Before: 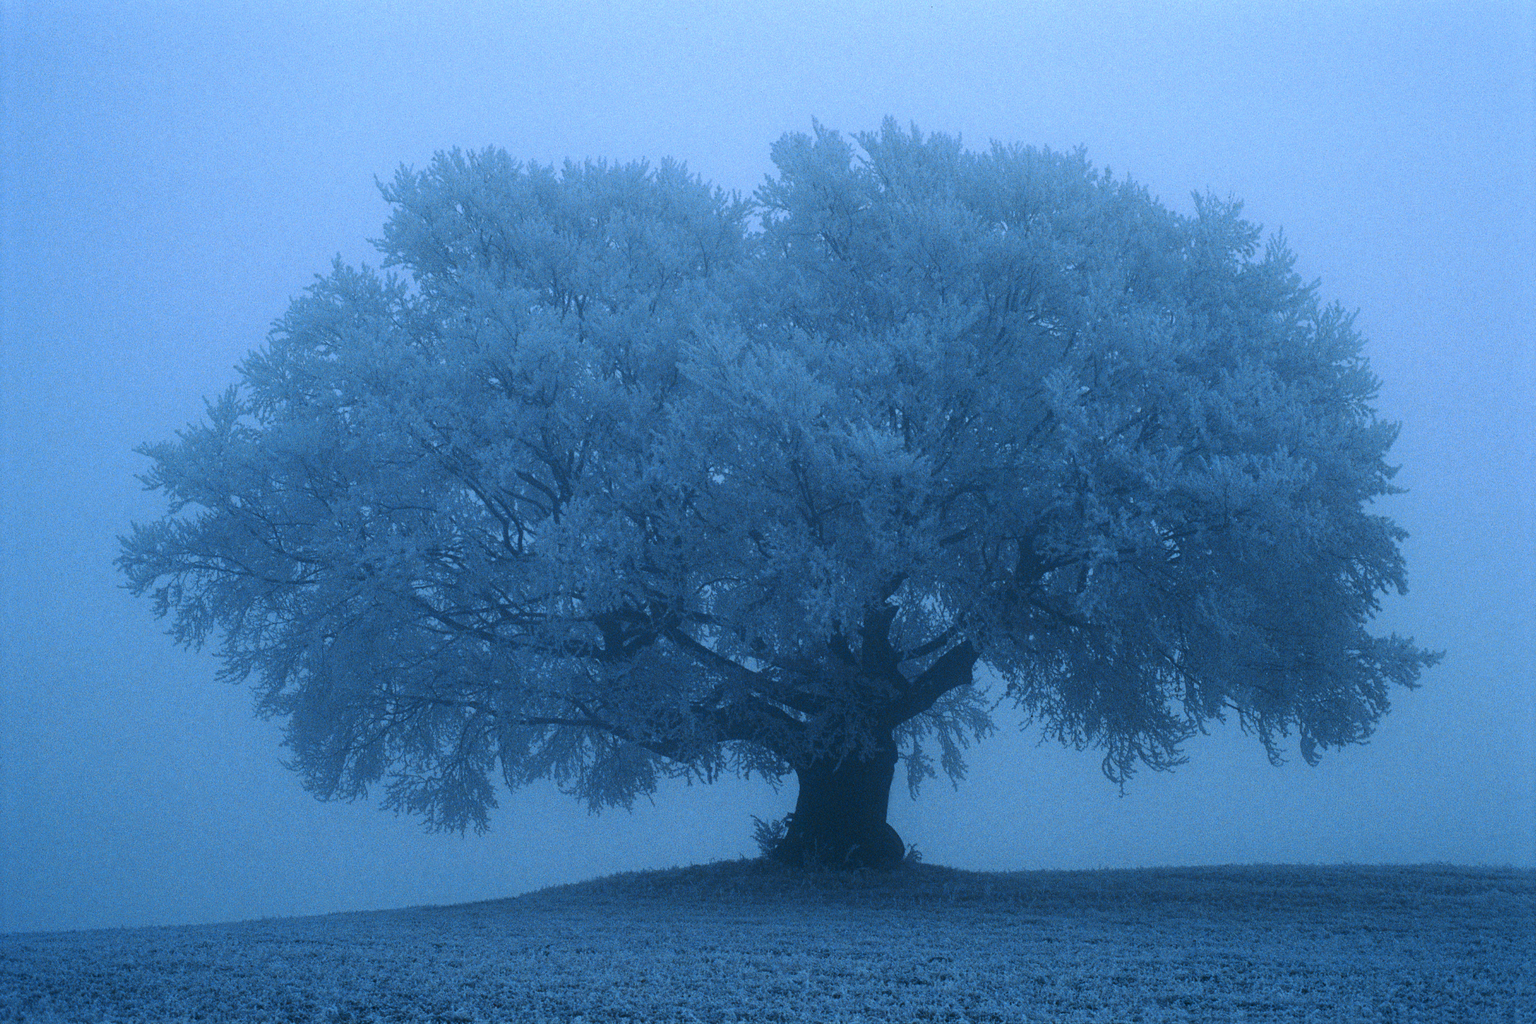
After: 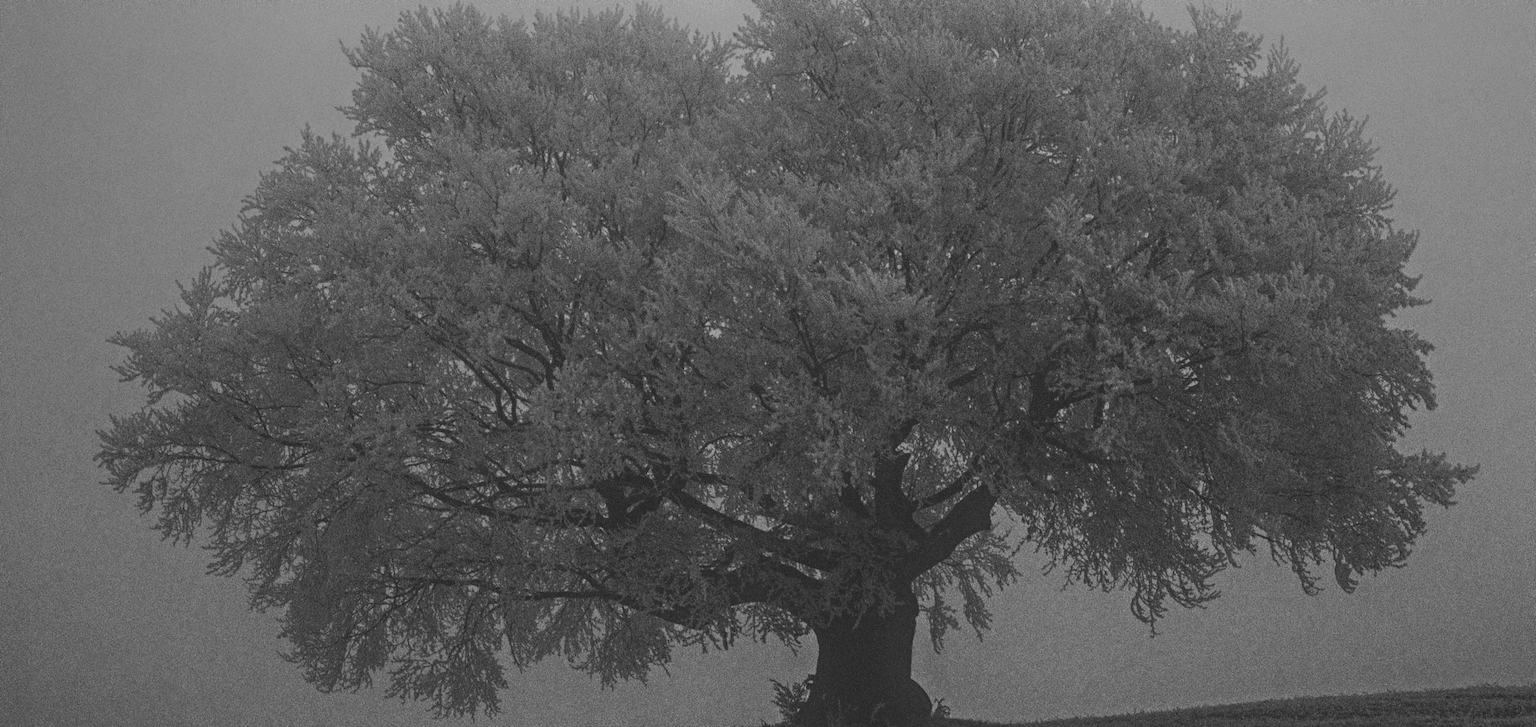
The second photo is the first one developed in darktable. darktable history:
local contrast: highlights 20%, detail 150%
monochrome: a 26.22, b 42.67, size 0.8
crop and rotate: top 12.5%, bottom 12.5%
rgb curve: curves: ch0 [(0, 0.186) (0.314, 0.284) (0.775, 0.708) (1, 1)], compensate middle gray true, preserve colors none
exposure: black level correction 0.001, exposure 0.955 EV, compensate exposure bias true, compensate highlight preservation false
rgb levels: levels [[0.01, 0.419, 0.839], [0, 0.5, 1], [0, 0.5, 1]]
rotate and perspective: rotation -3.52°, crop left 0.036, crop right 0.964, crop top 0.081, crop bottom 0.919
color balance rgb: linear chroma grading › shadows -2.2%, linear chroma grading › highlights -15%, linear chroma grading › global chroma -10%, linear chroma grading › mid-tones -10%, perceptual saturation grading › global saturation 45%, perceptual saturation grading › highlights -50%, perceptual saturation grading › shadows 30%, perceptual brilliance grading › global brilliance 18%, global vibrance 45%
